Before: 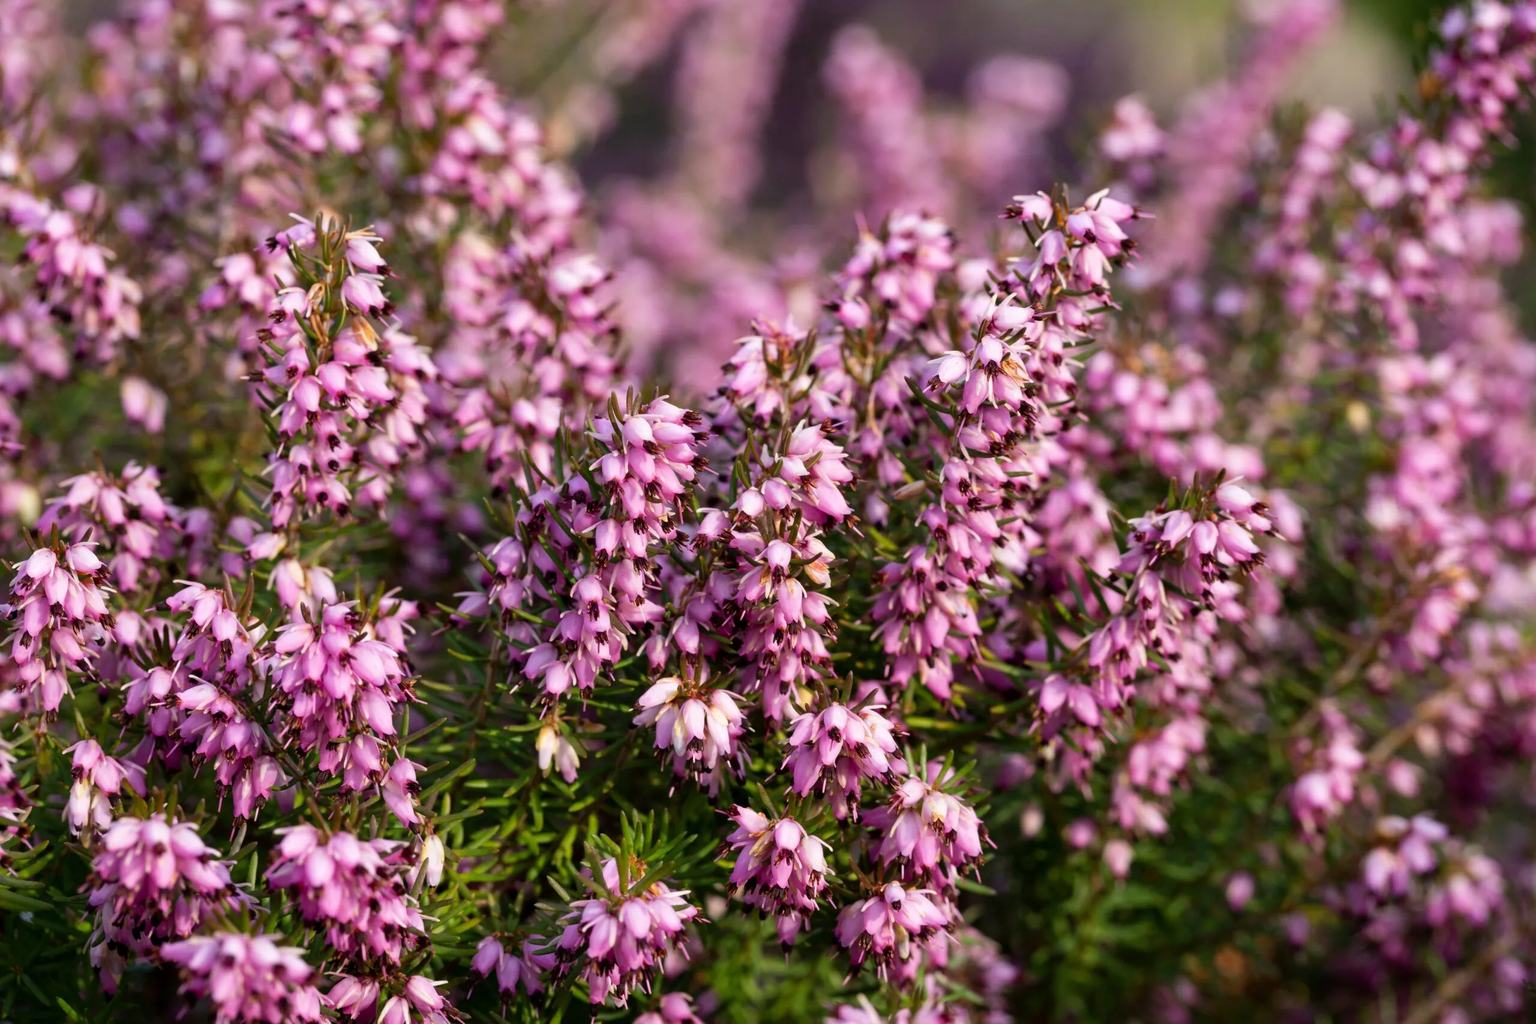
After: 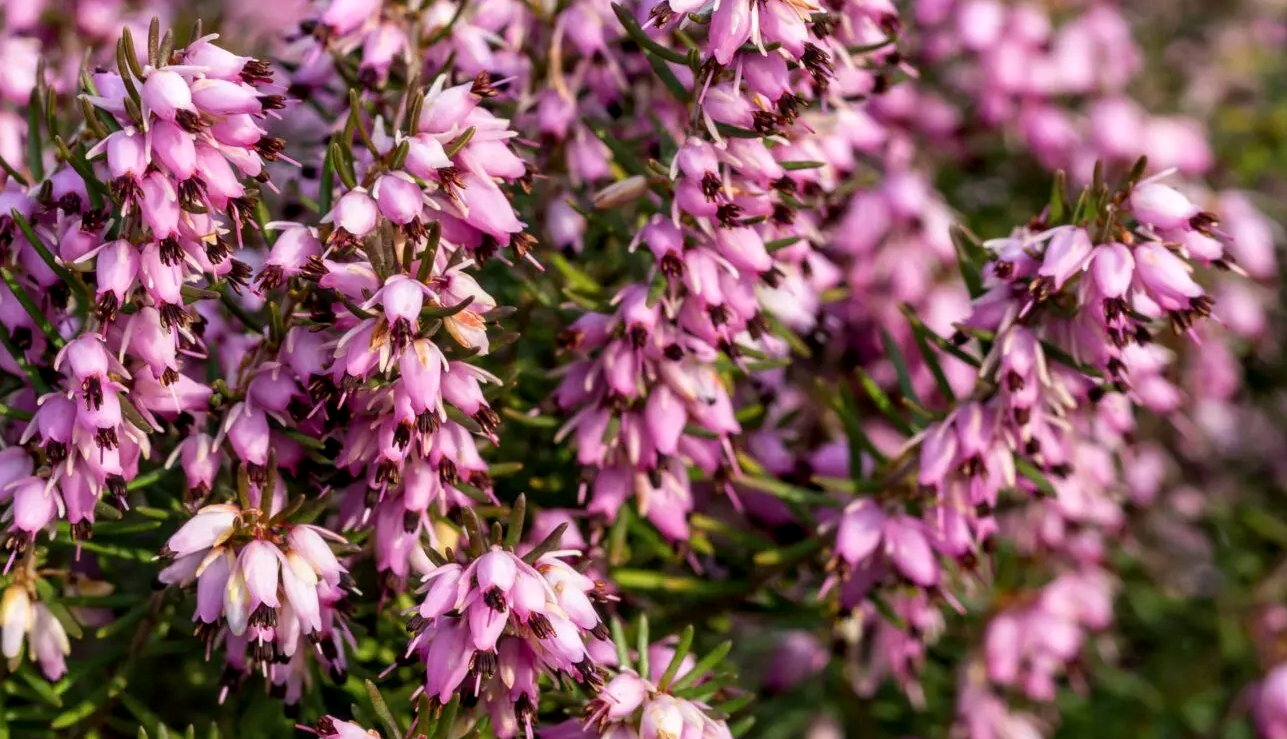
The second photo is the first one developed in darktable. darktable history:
local contrast: on, module defaults
crop: left 35.03%, top 36.625%, right 14.663%, bottom 20.057%
